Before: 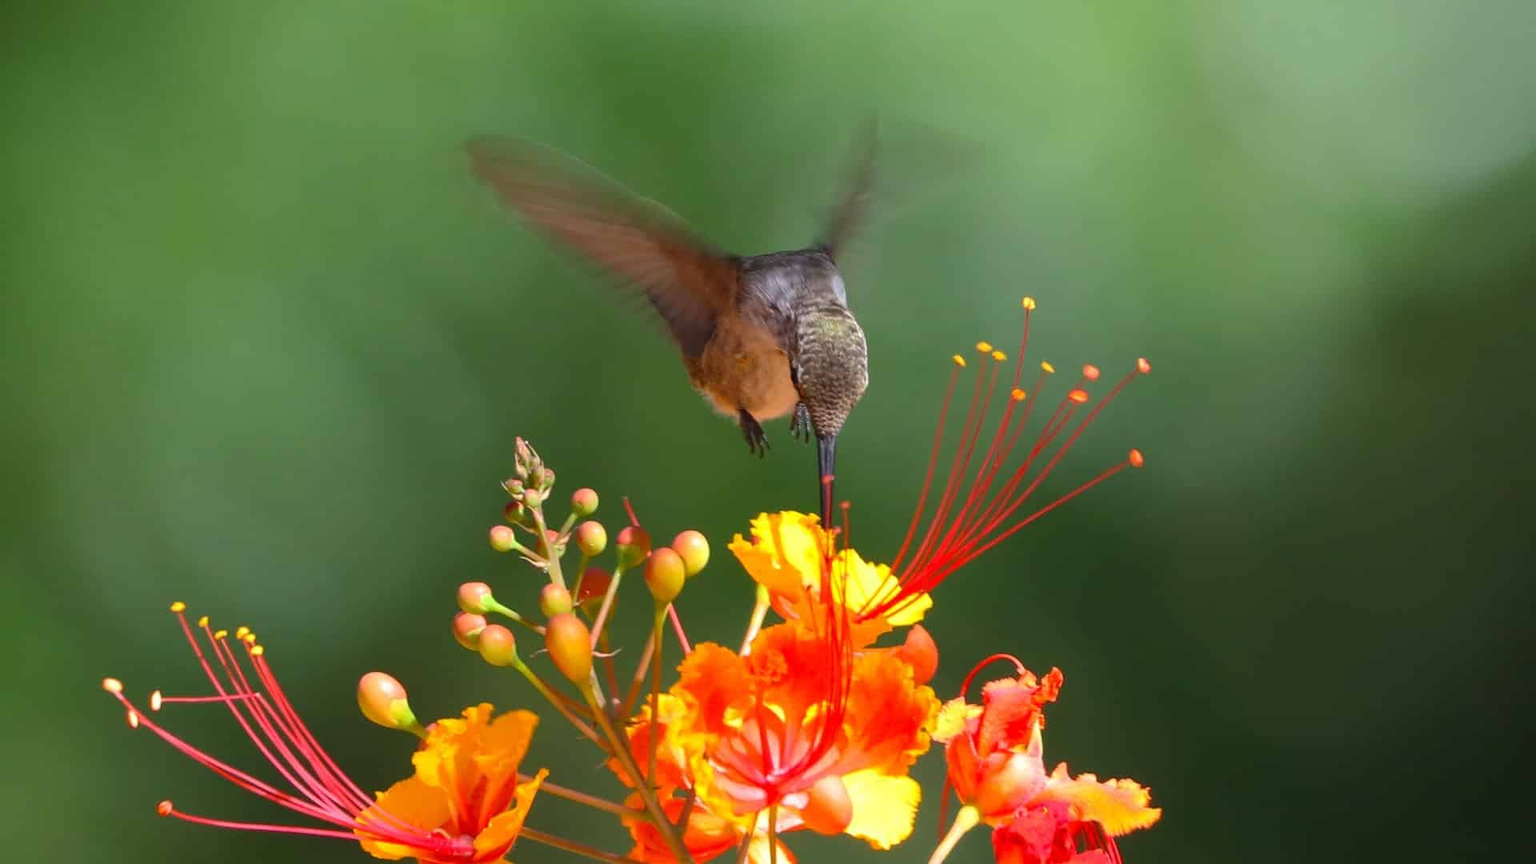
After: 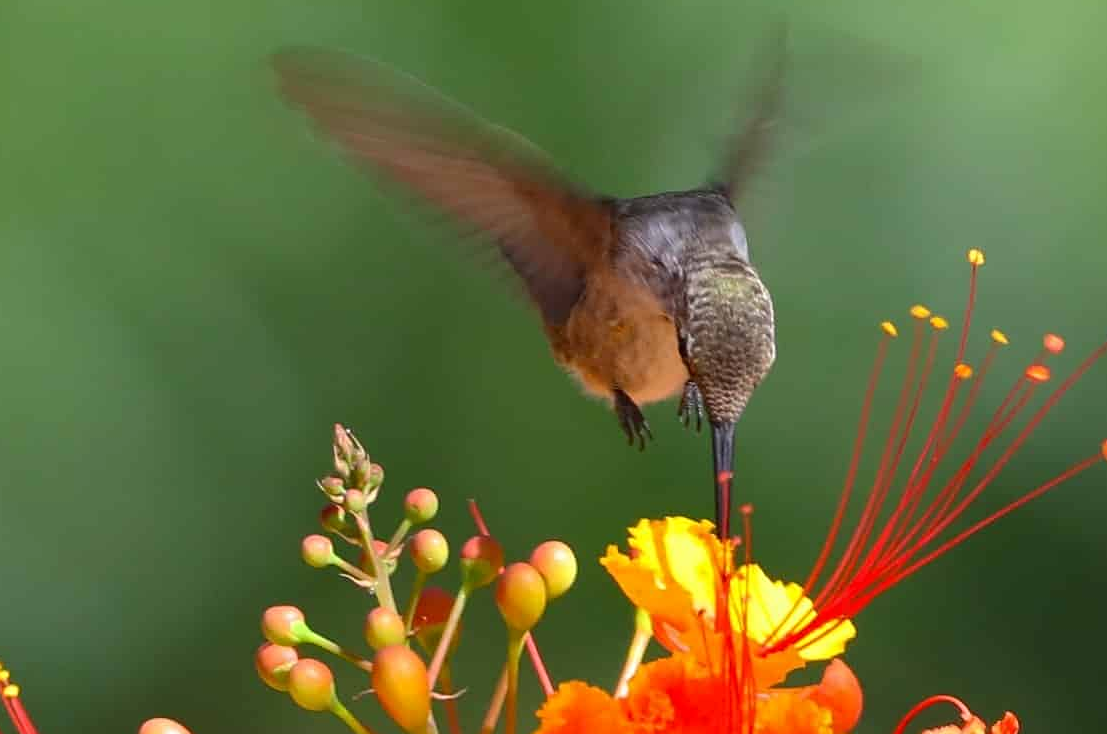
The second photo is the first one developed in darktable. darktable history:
sharpen: amount 0.212
exposure: black level correction 0.001, compensate highlight preservation false
crop: left 16.186%, top 11.326%, right 26.117%, bottom 20.654%
